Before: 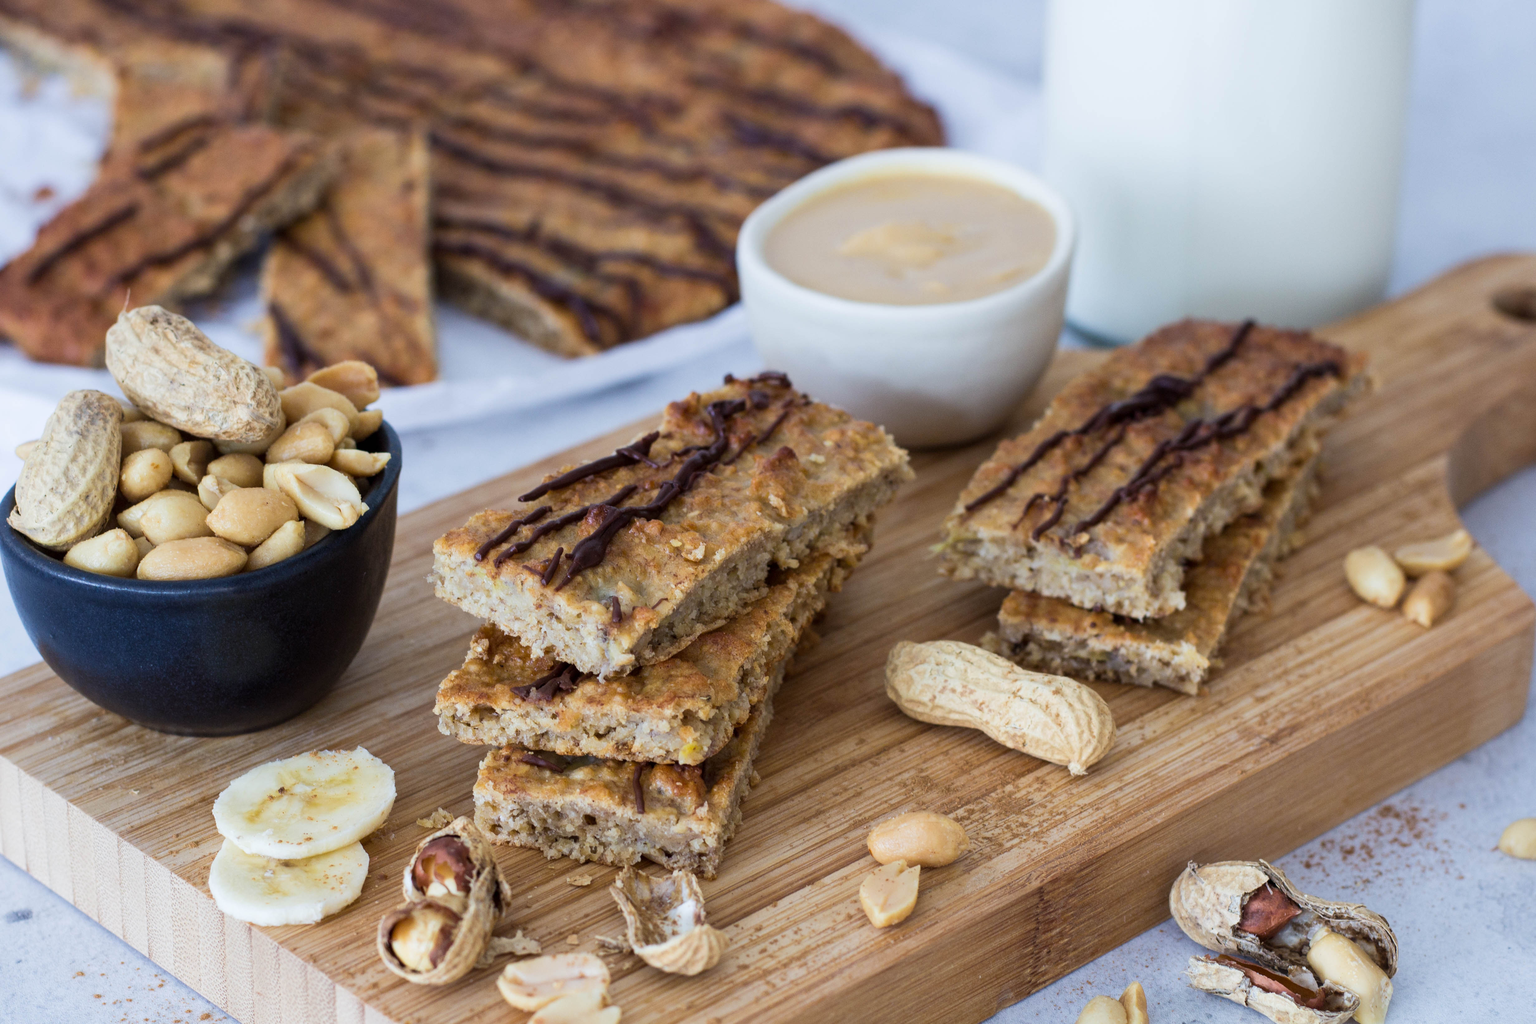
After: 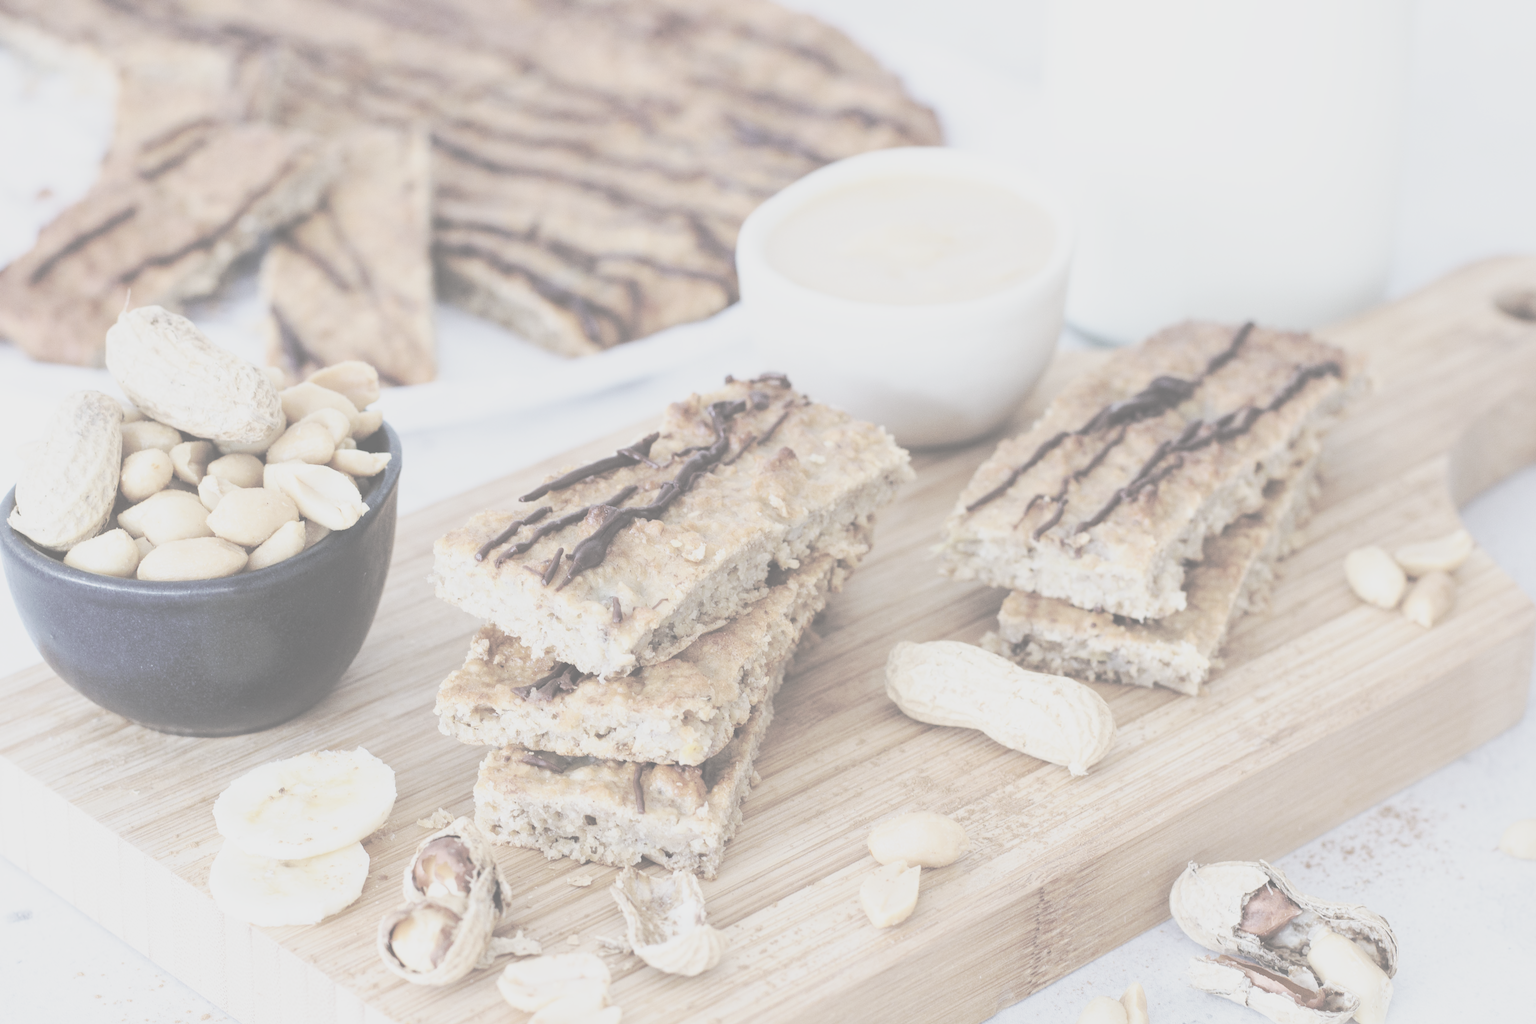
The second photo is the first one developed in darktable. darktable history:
base curve: curves: ch0 [(0, 0) (0.032, 0.037) (0.105, 0.228) (0.435, 0.76) (0.856, 0.983) (1, 1)], preserve colors none
contrast brightness saturation: contrast -0.32, brightness 0.75, saturation -0.78
